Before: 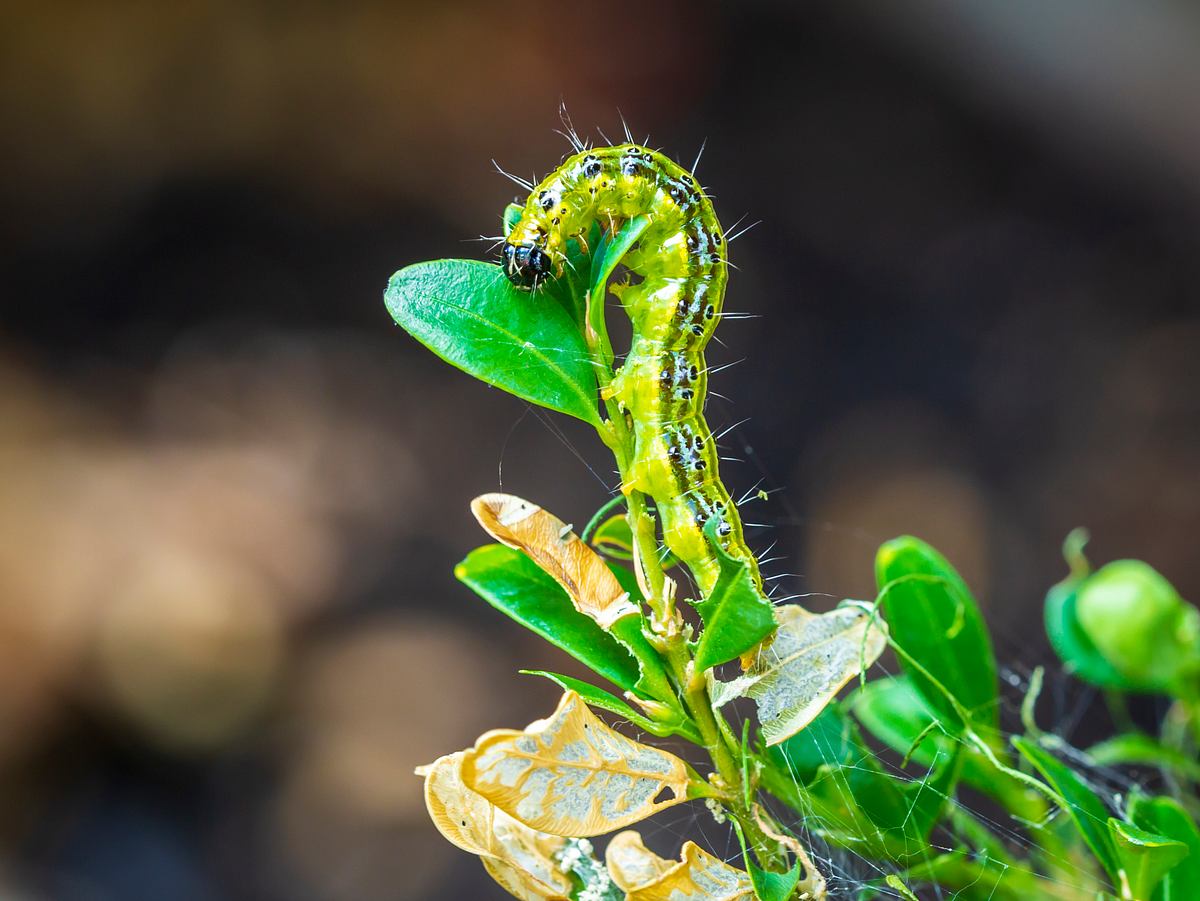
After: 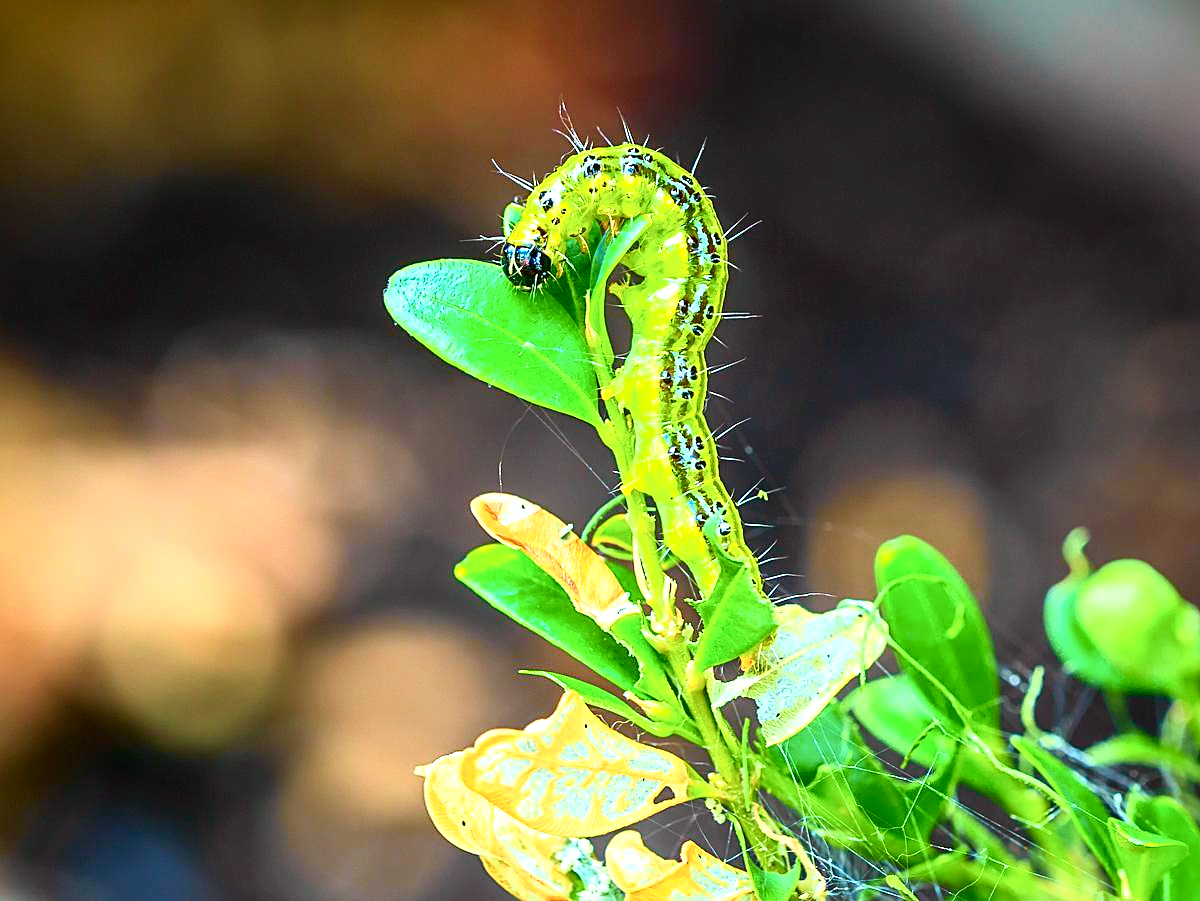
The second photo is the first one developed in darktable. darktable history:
tone curve: curves: ch0 [(0, 0.003) (0.044, 0.032) (0.12, 0.089) (0.19, 0.164) (0.269, 0.269) (0.473, 0.533) (0.595, 0.695) (0.718, 0.823) (0.855, 0.931) (1, 0.982)]; ch1 [(0, 0) (0.243, 0.245) (0.427, 0.387) (0.493, 0.481) (0.501, 0.5) (0.521, 0.528) (0.554, 0.586) (0.607, 0.655) (0.671, 0.735) (0.796, 0.85) (1, 1)]; ch2 [(0, 0) (0.249, 0.216) (0.357, 0.317) (0.448, 0.432) (0.478, 0.492) (0.498, 0.499) (0.517, 0.519) (0.537, 0.57) (0.569, 0.623) (0.61, 0.663) (0.706, 0.75) (0.808, 0.809) (0.991, 0.968)], color space Lab, independent channels, preserve colors none
sharpen: on, module defaults
exposure: black level correction 0, exposure 0.7 EV, compensate exposure bias true, compensate highlight preservation false
